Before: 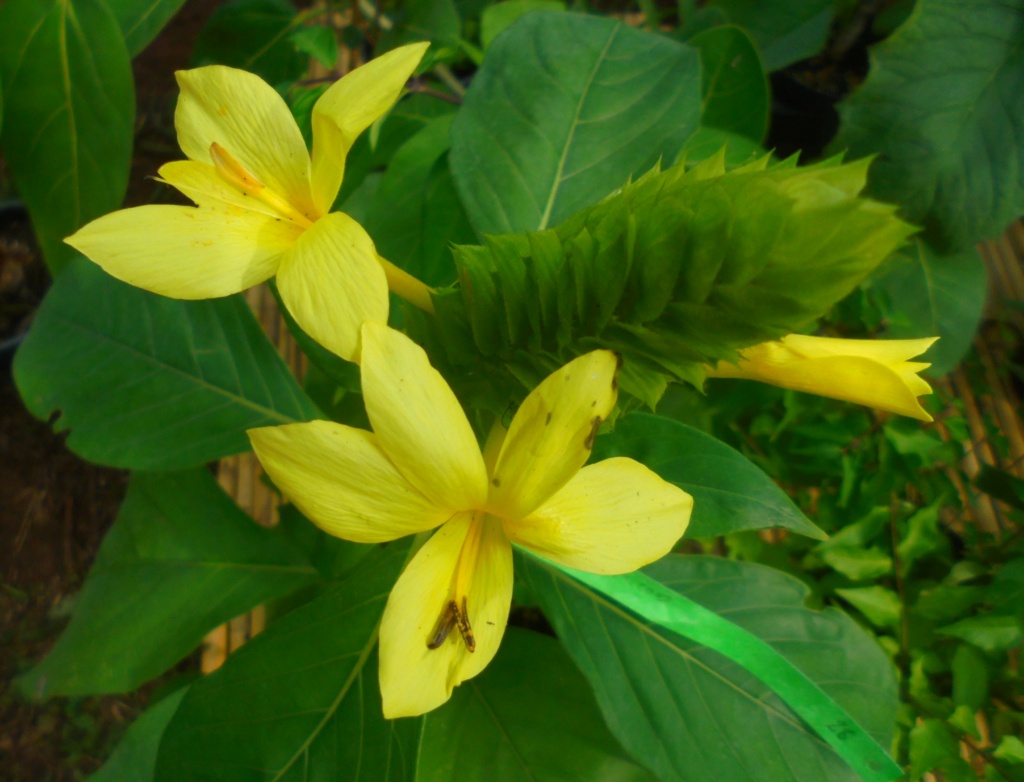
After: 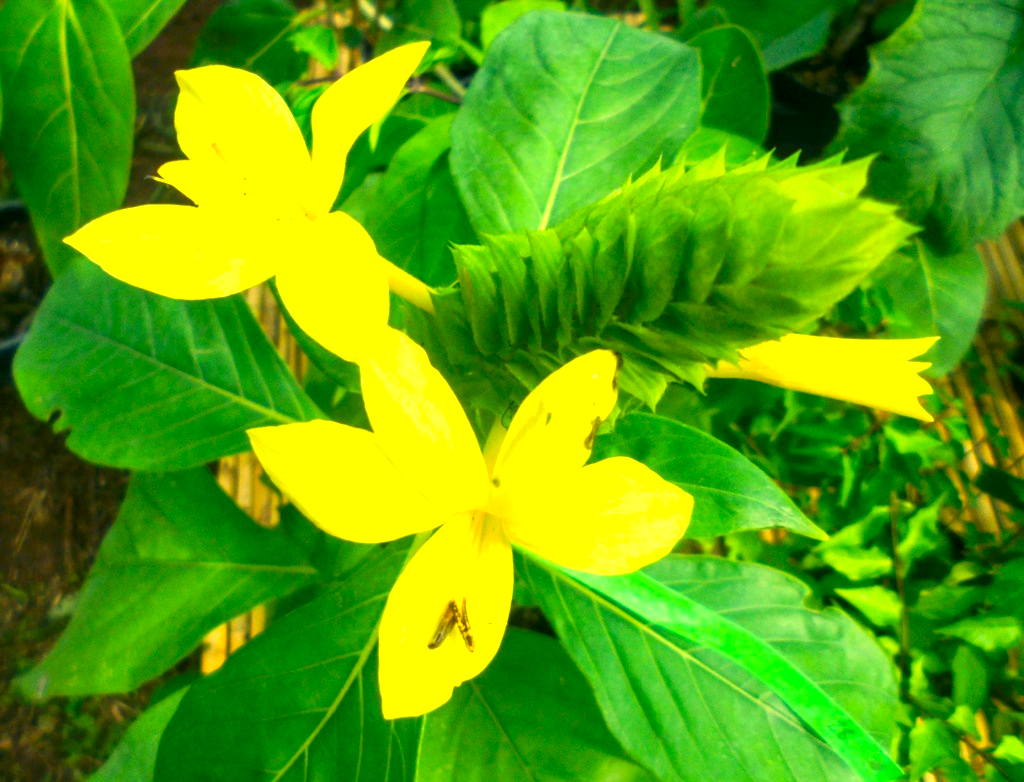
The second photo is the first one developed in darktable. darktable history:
exposure: black level correction 0.001, exposure 1.719 EV, compensate exposure bias true, compensate highlight preservation false
local contrast: on, module defaults
contrast brightness saturation: contrast 0.15, brightness -0.01, saturation 0.1
color correction: highlights a* -0.482, highlights b* 9.48, shadows a* -9.48, shadows b* 0.803
